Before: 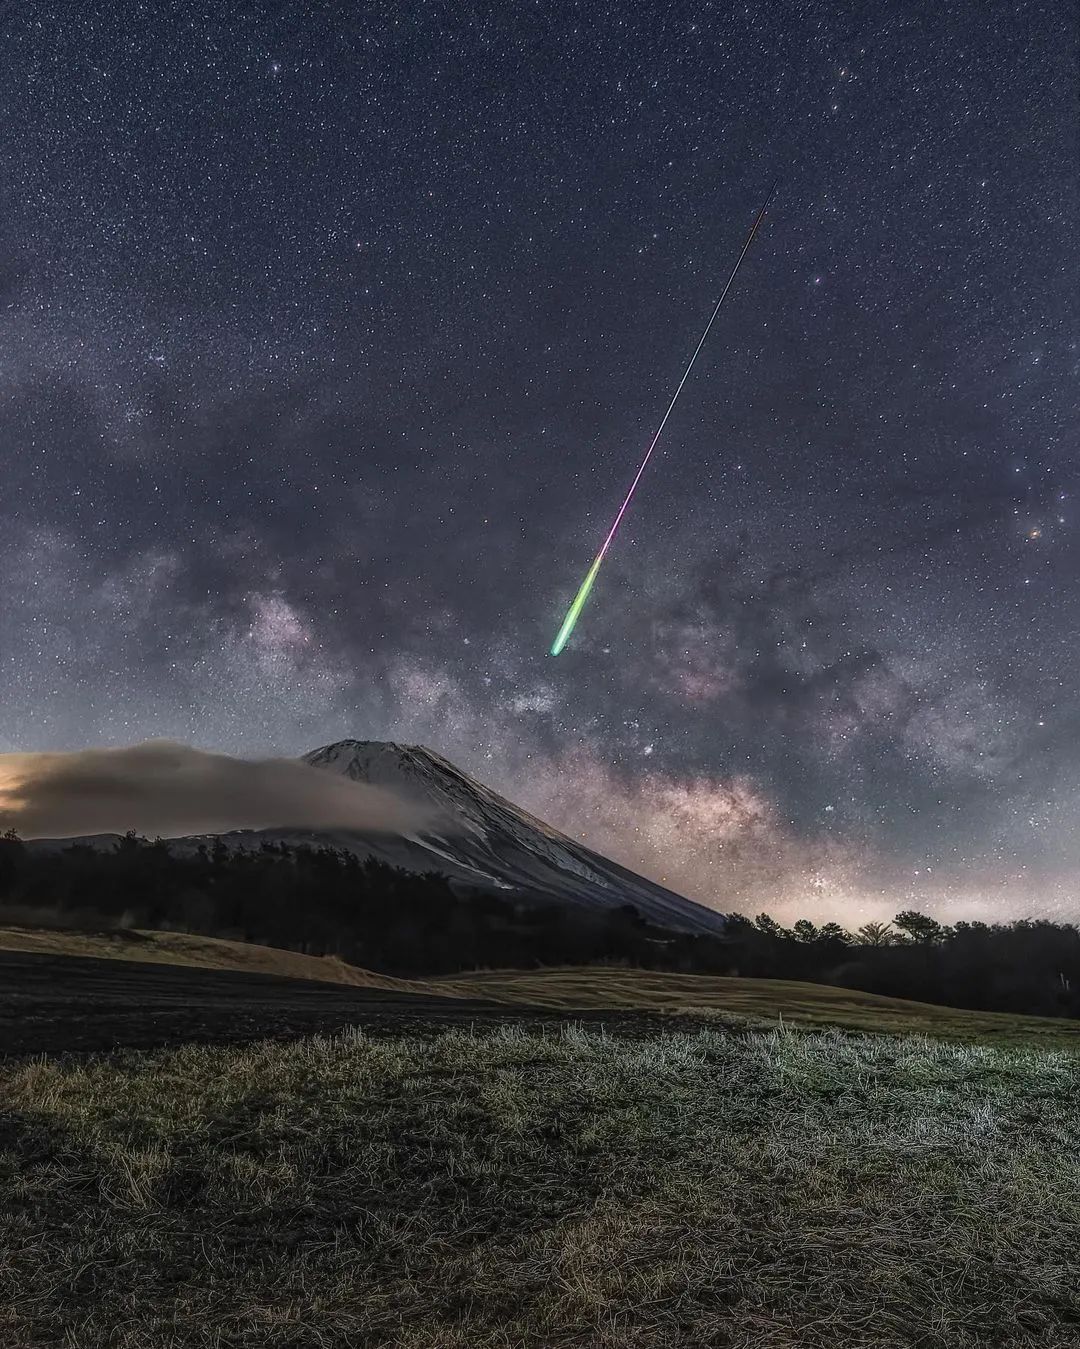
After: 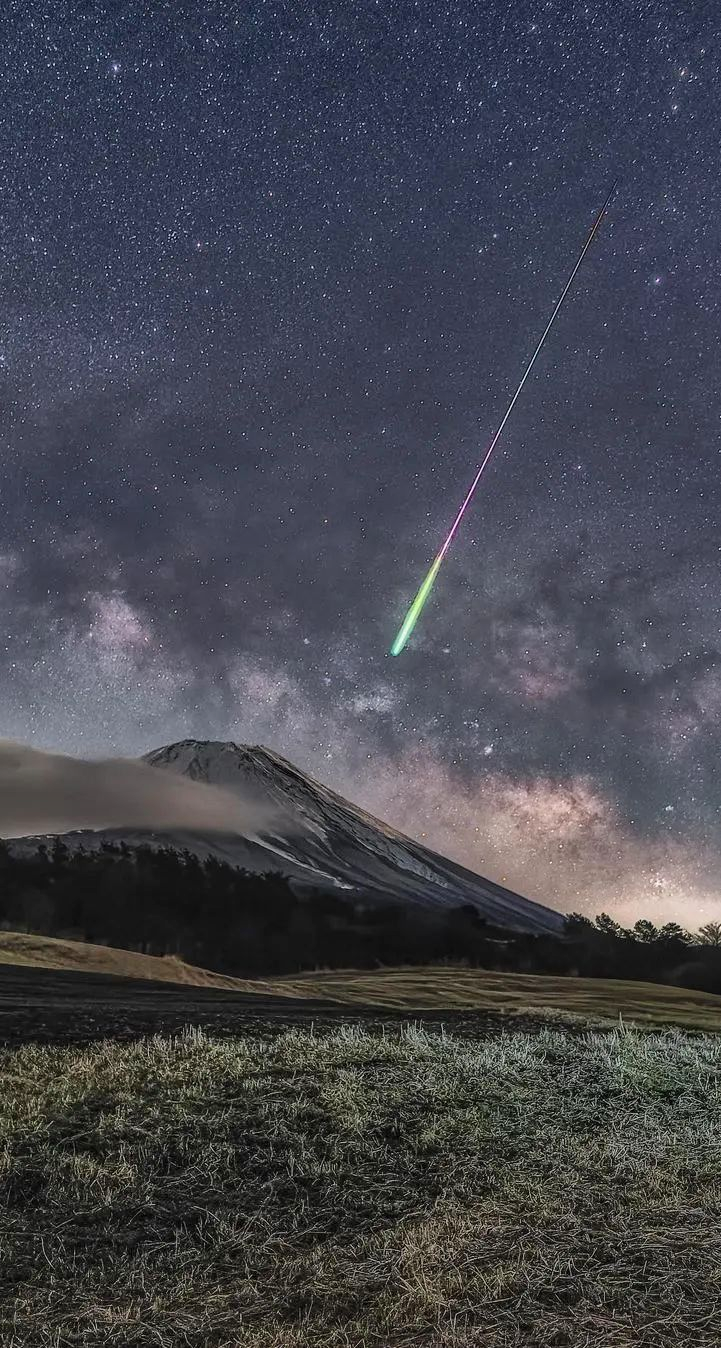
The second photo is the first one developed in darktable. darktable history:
shadows and highlights: shadows 48.57, highlights -40.57, highlights color adjustment 39.32%, soften with gaussian
crop and rotate: left 14.835%, right 18.379%
